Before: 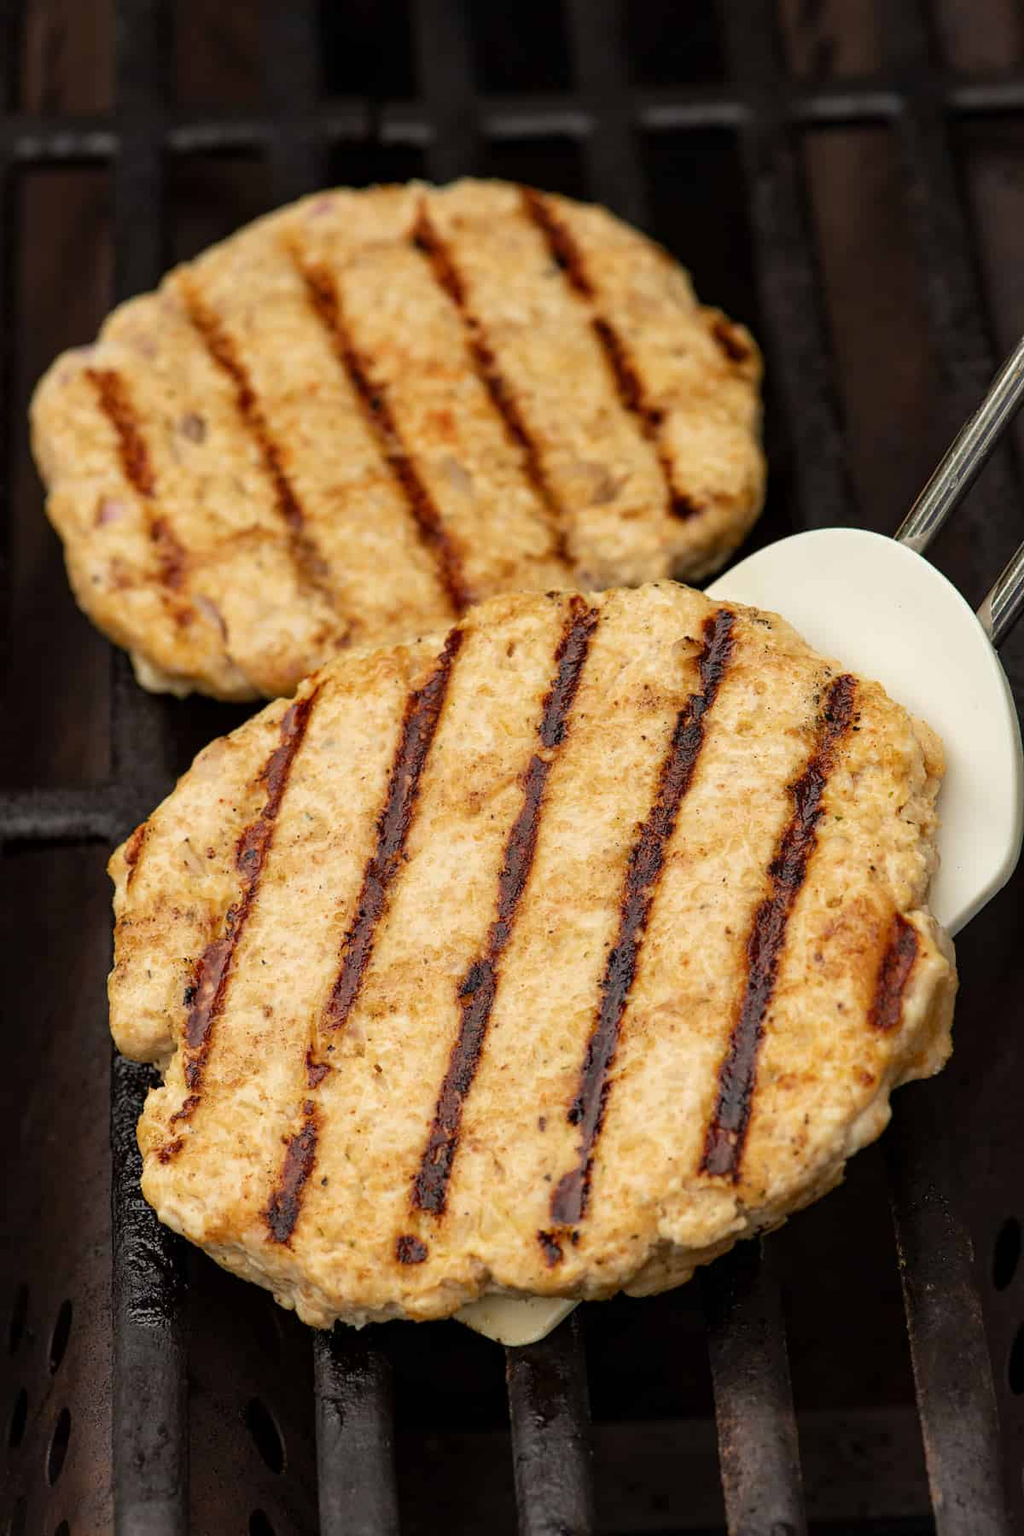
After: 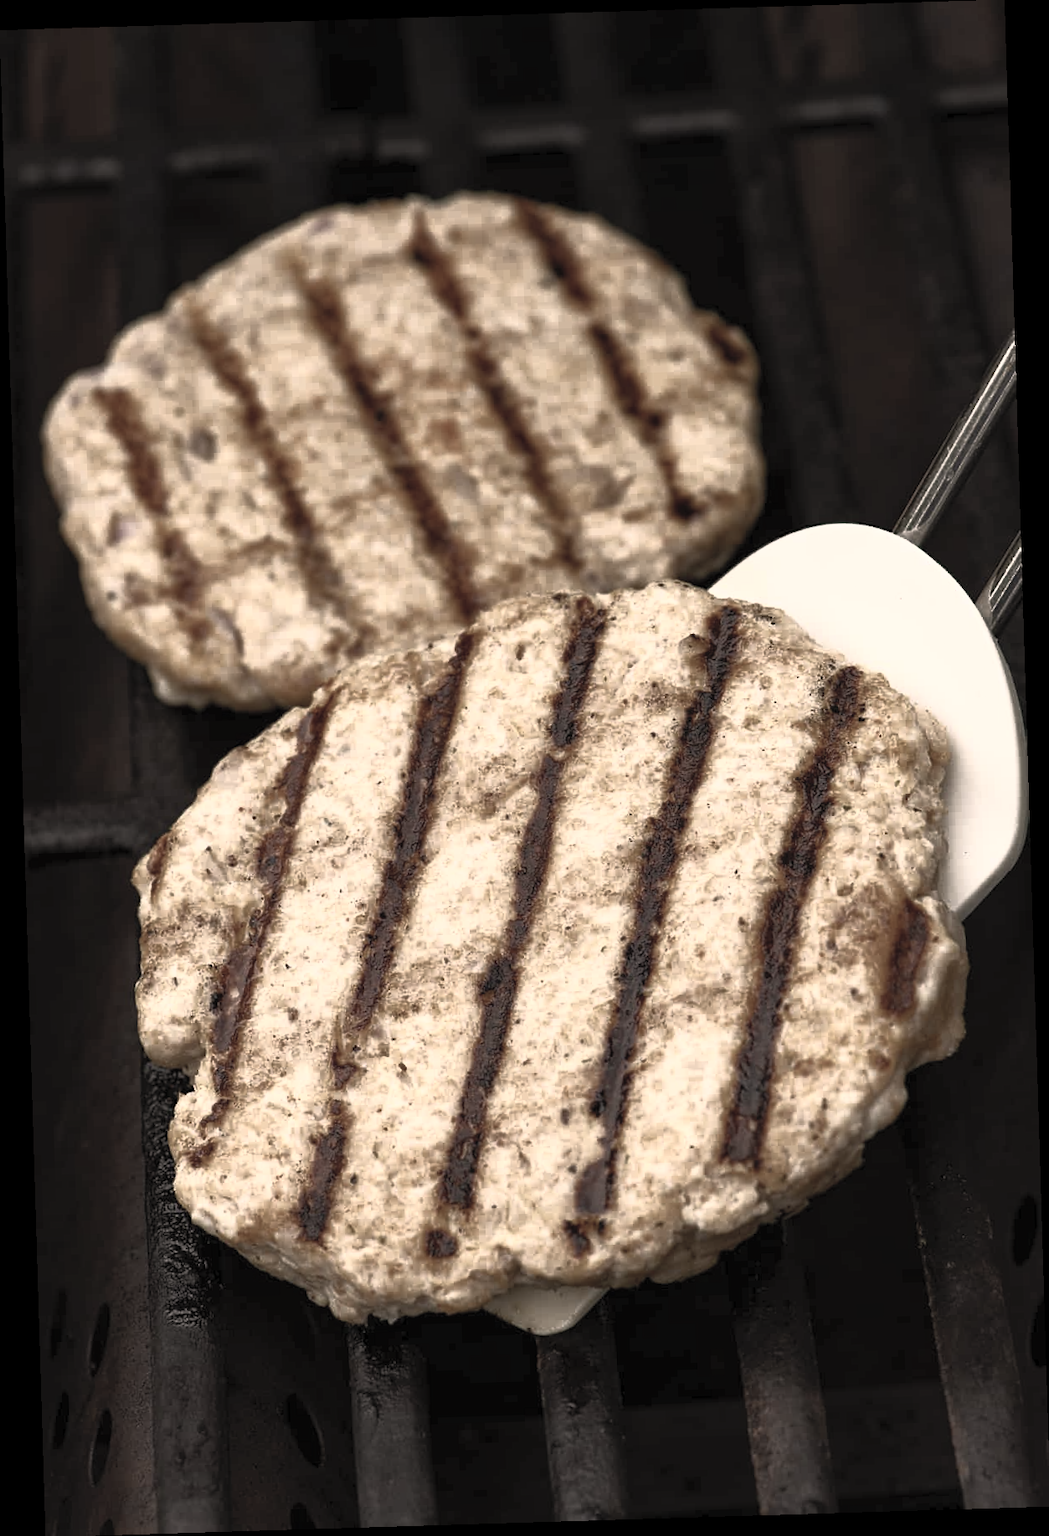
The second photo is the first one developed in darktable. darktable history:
color correction: highlights a* 5.59, highlights b* 5.24, saturation 0.68
rotate and perspective: rotation -1.75°, automatic cropping off
base curve: curves: ch0 [(0, 0) (0.564, 0.291) (0.802, 0.731) (1, 1)]
contrast brightness saturation: contrast 0.57, brightness 0.57, saturation -0.34
